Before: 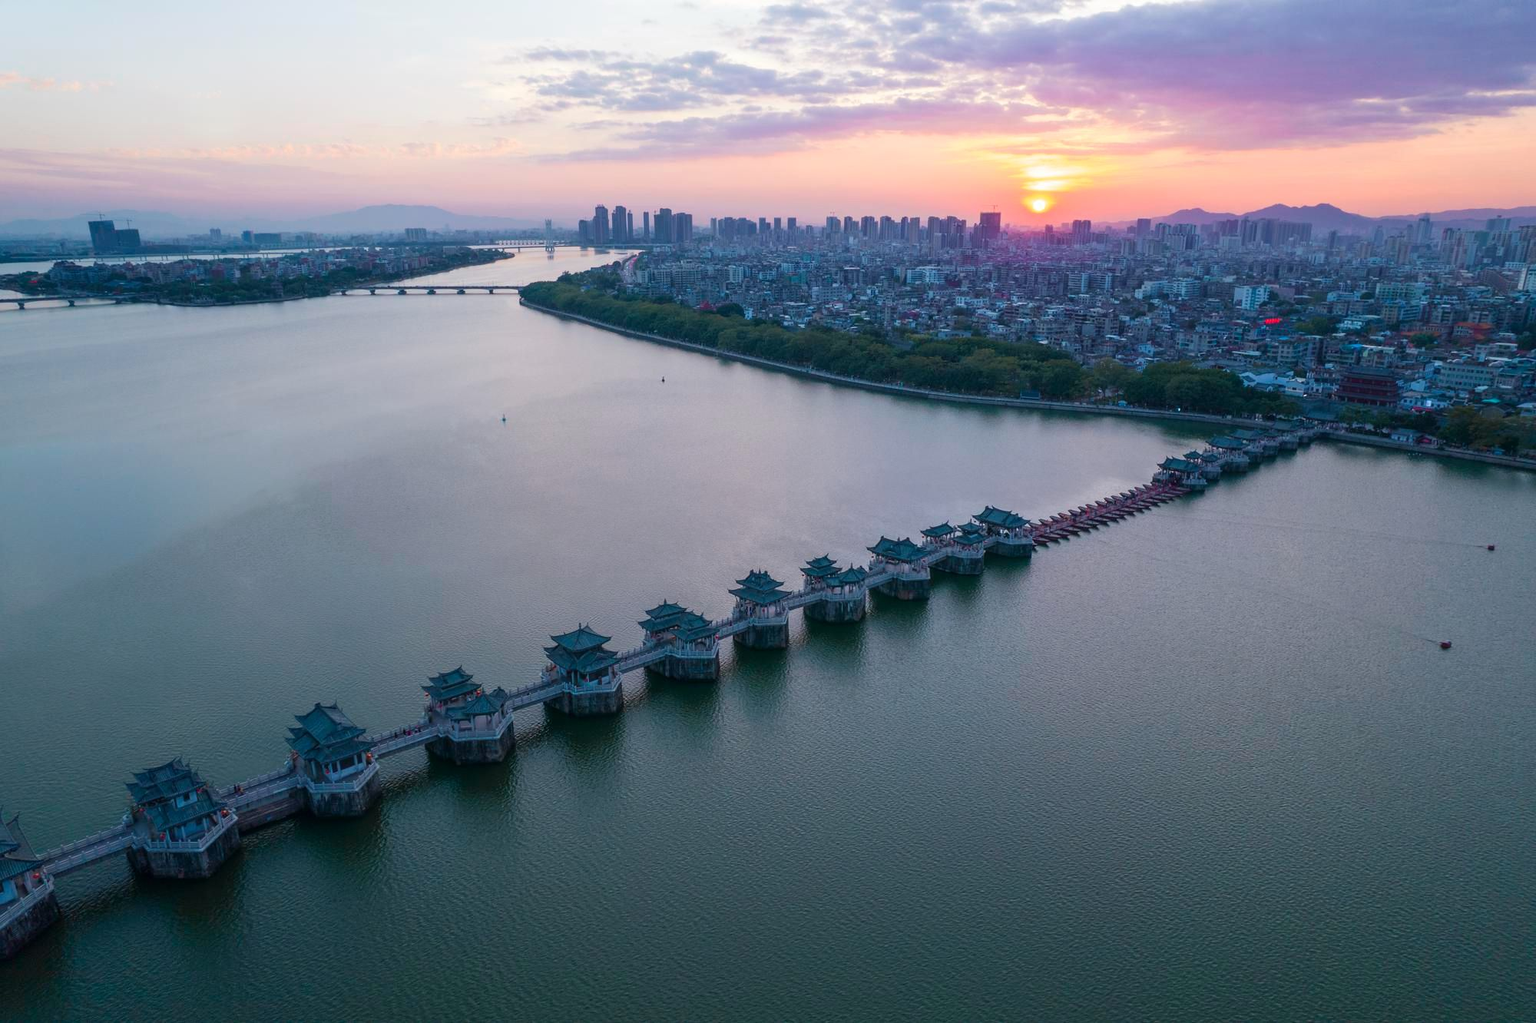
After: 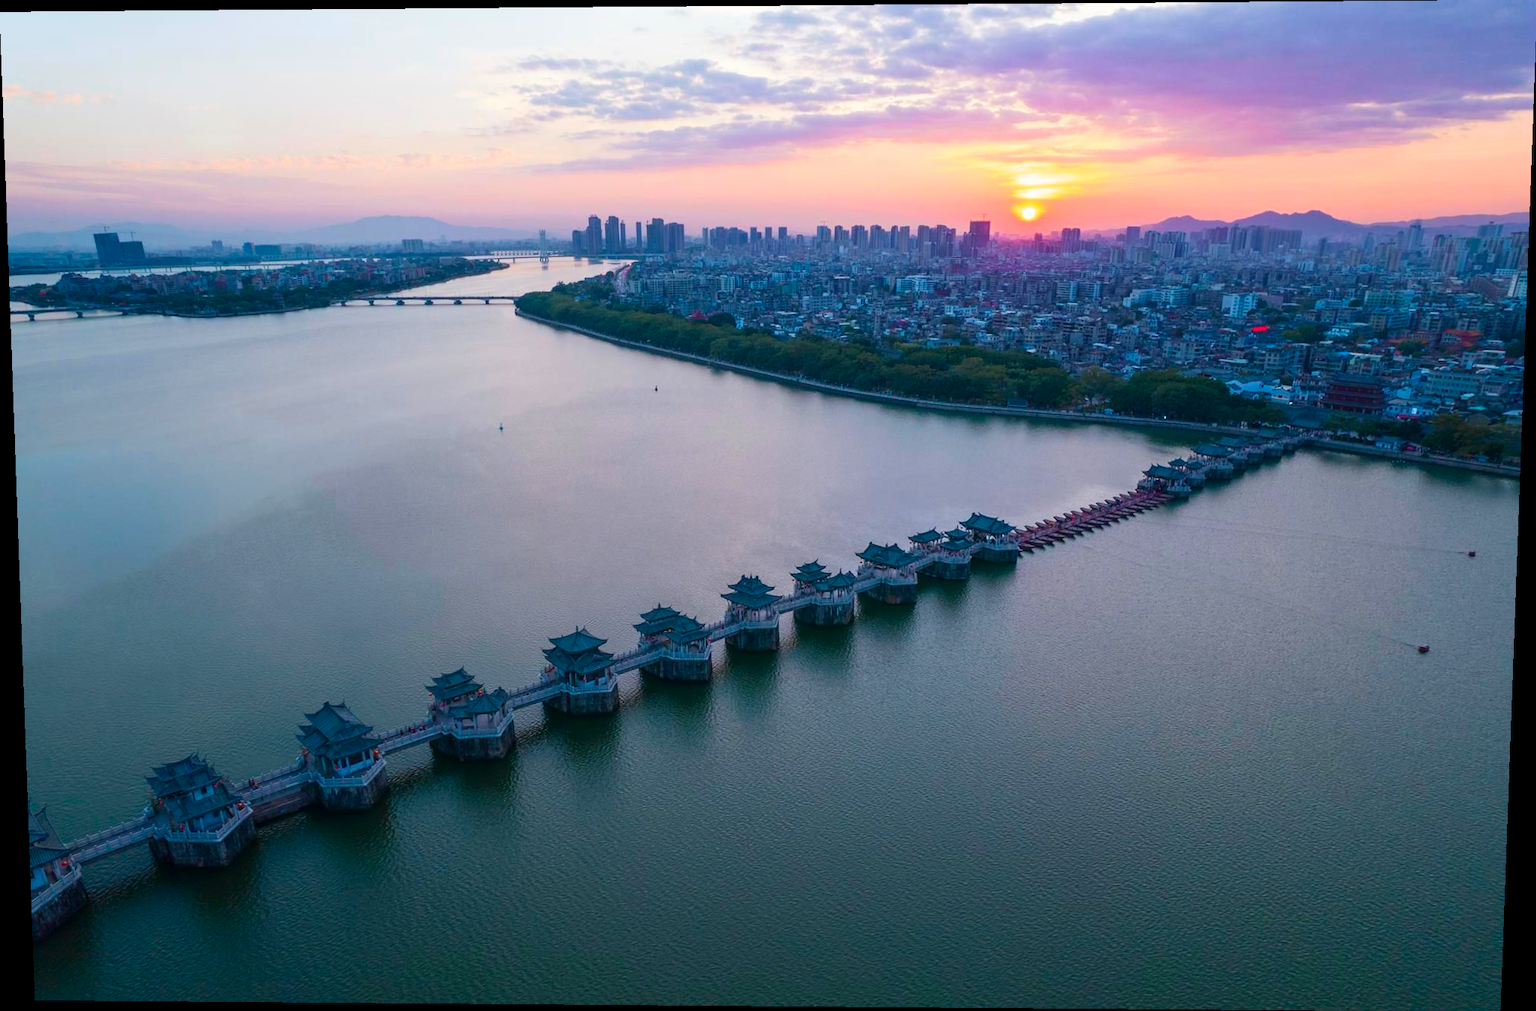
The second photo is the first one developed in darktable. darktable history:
rotate and perspective: lens shift (vertical) 0.048, lens shift (horizontal) -0.024, automatic cropping off
contrast brightness saturation: contrast 0.09, saturation 0.28
